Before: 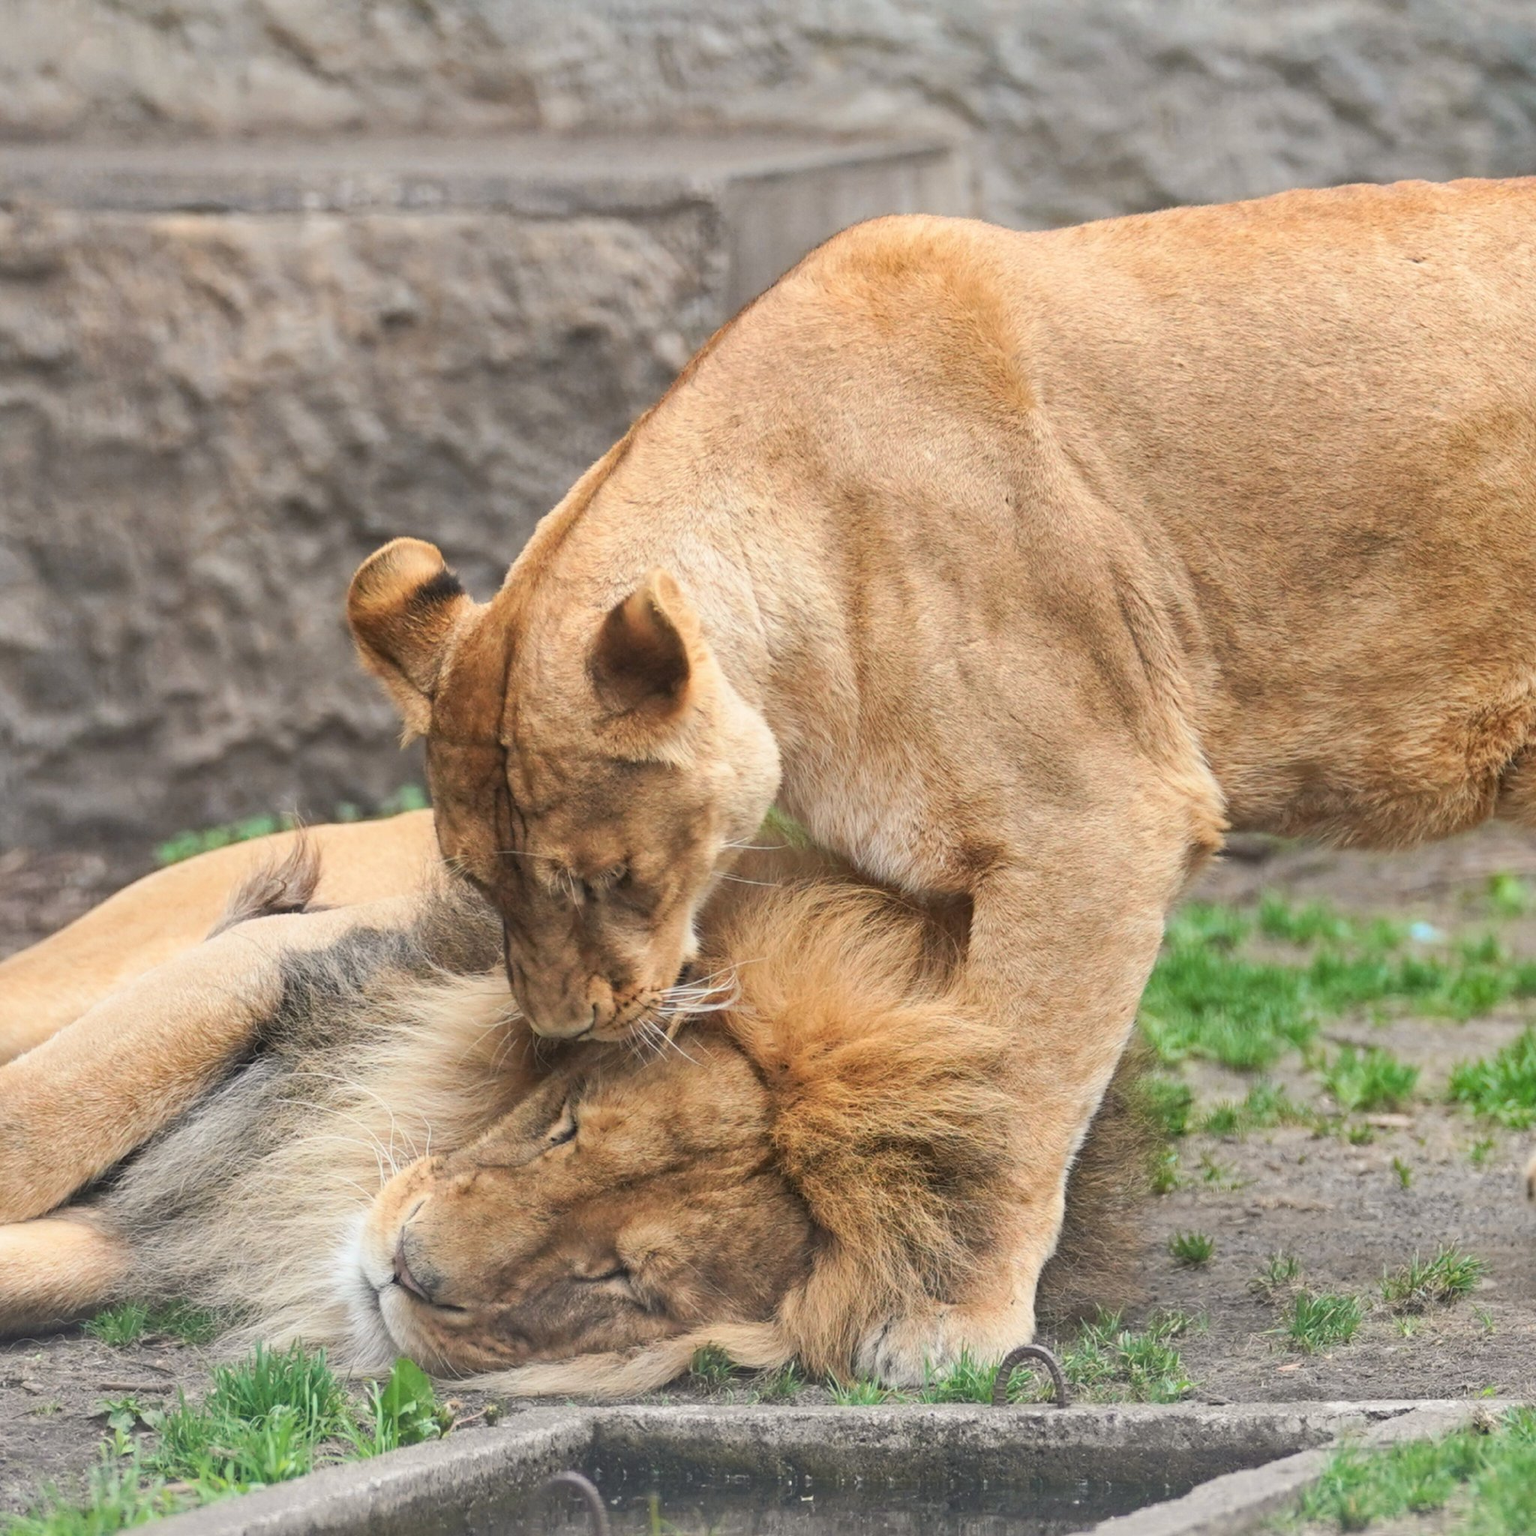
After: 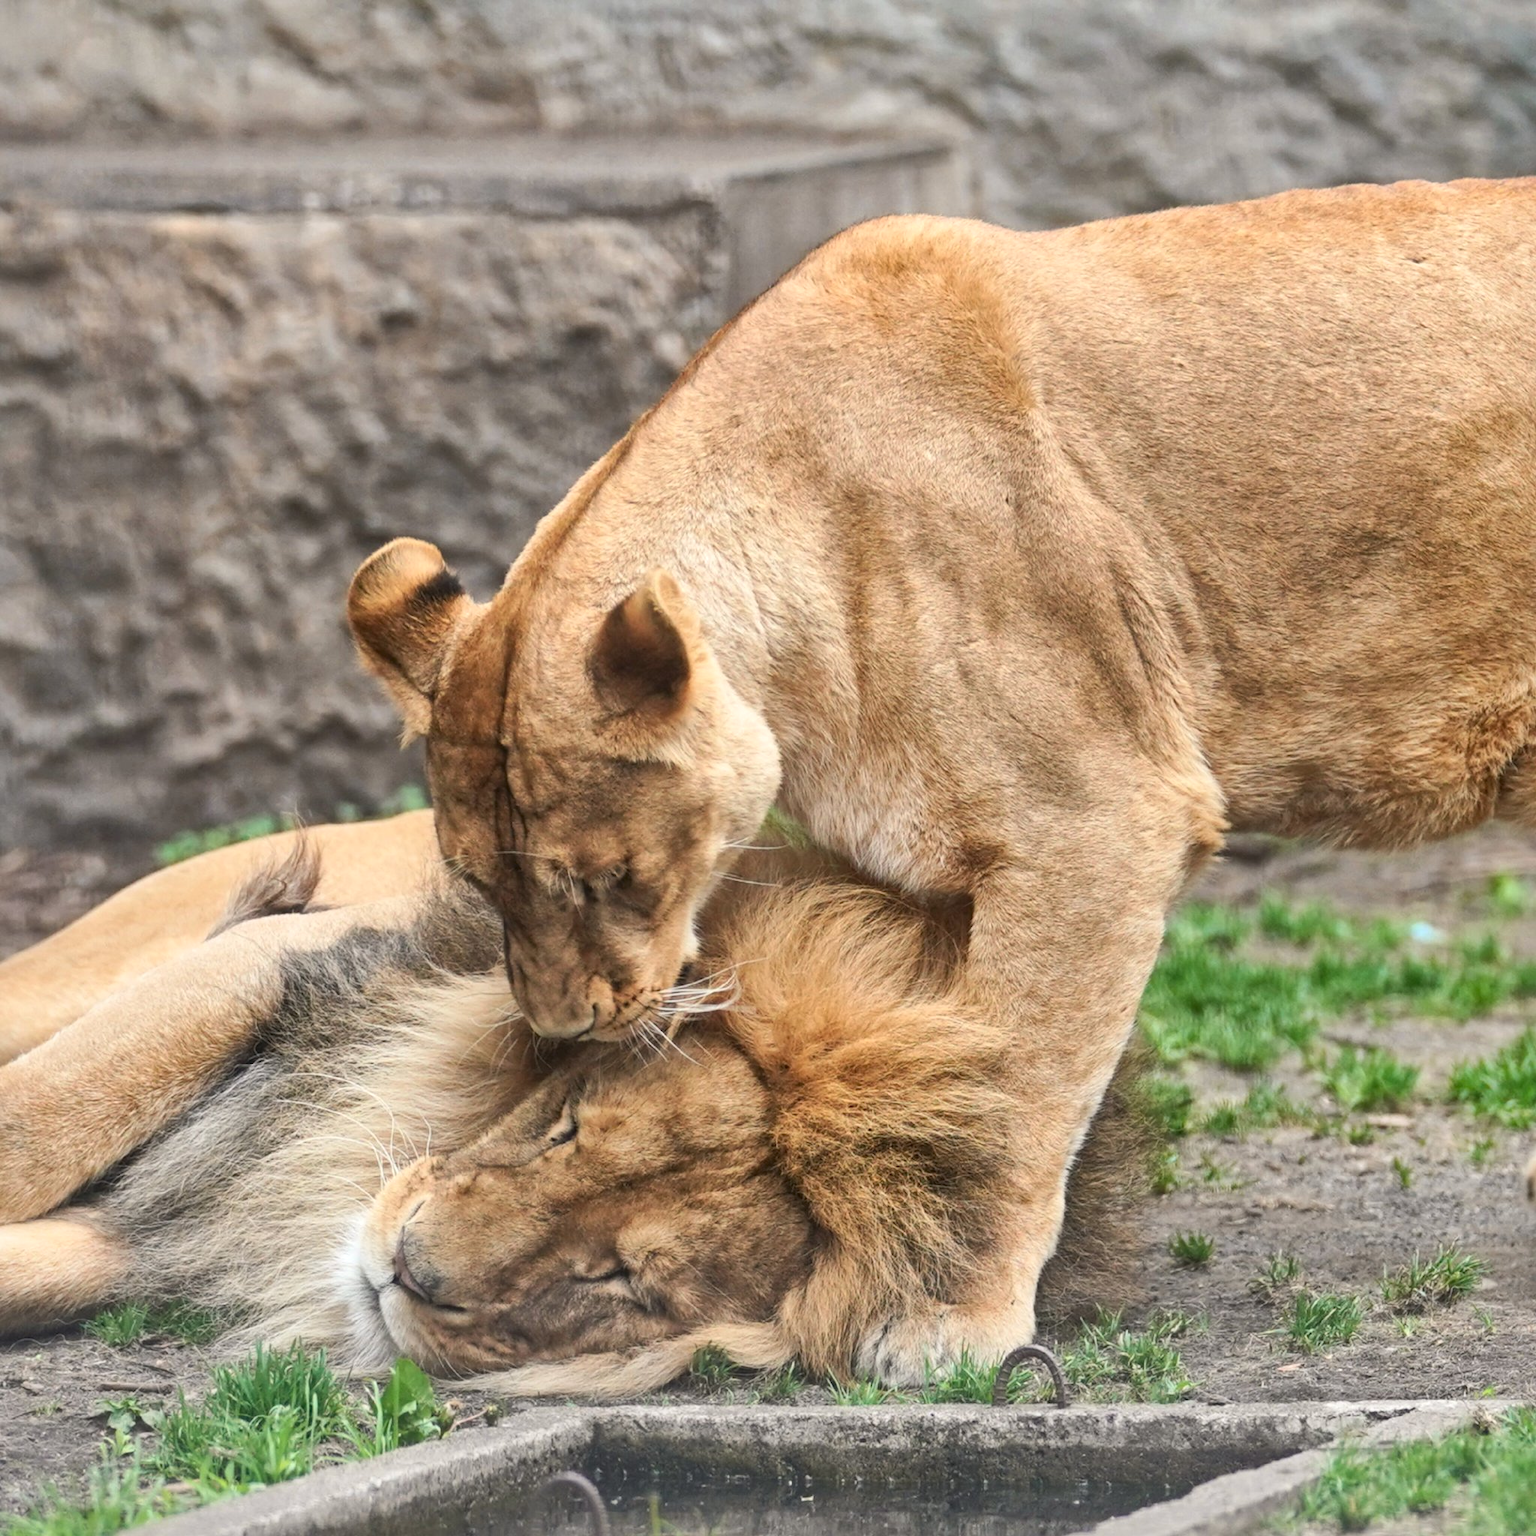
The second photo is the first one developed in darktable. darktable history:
local contrast: mode bilateral grid, contrast 20, coarseness 51, detail 139%, midtone range 0.2
